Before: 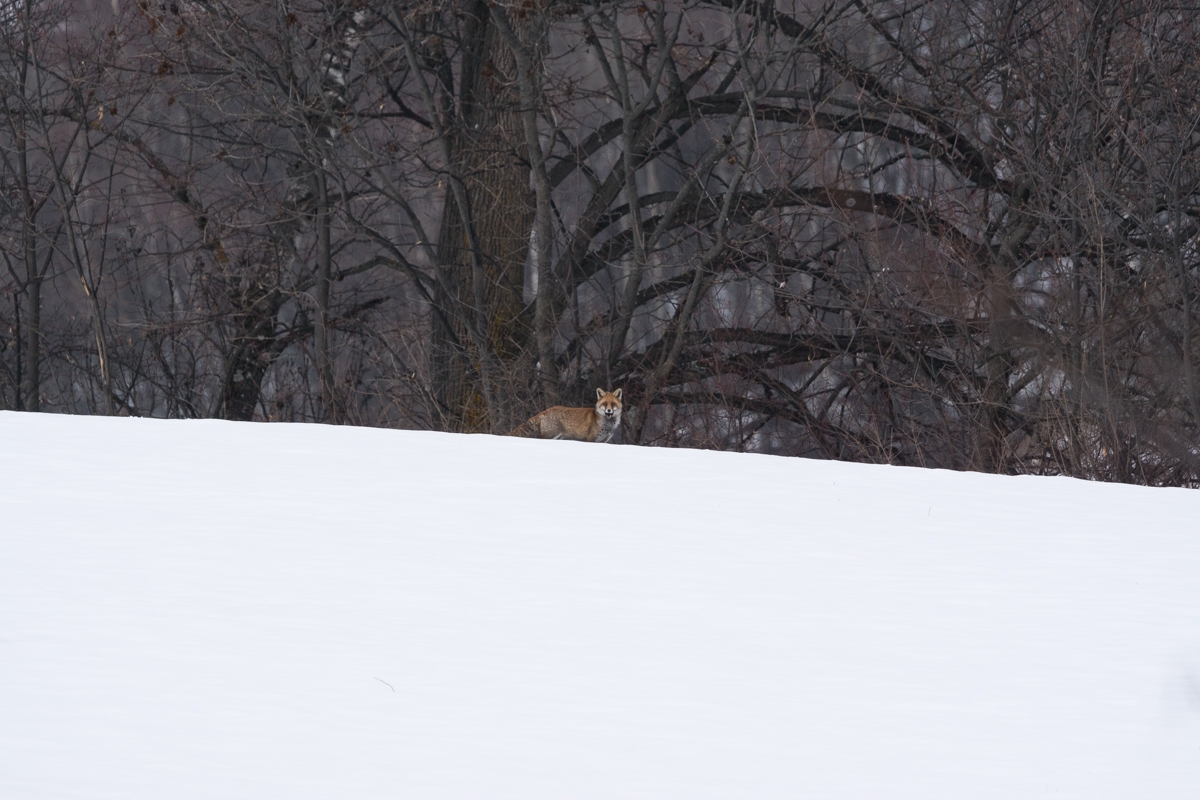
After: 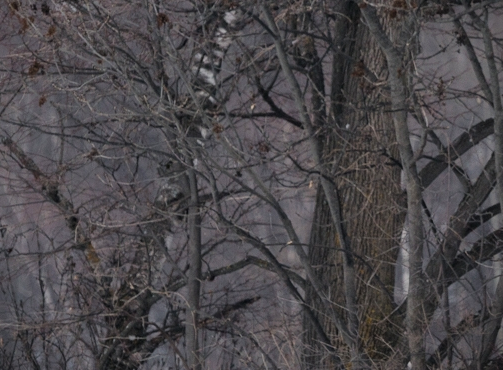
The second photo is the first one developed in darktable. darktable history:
crop and rotate: left 10.817%, top 0.062%, right 47.194%, bottom 53.626%
vignetting: fall-off start 97.23%, saturation -0.024, center (-0.033, -0.042), width/height ratio 1.179, unbound false
filmic rgb: black relative exposure -7.65 EV, white relative exposure 4.56 EV, hardness 3.61
exposure: black level correction 0, exposure 0.7 EV, compensate exposure bias true, compensate highlight preservation false
